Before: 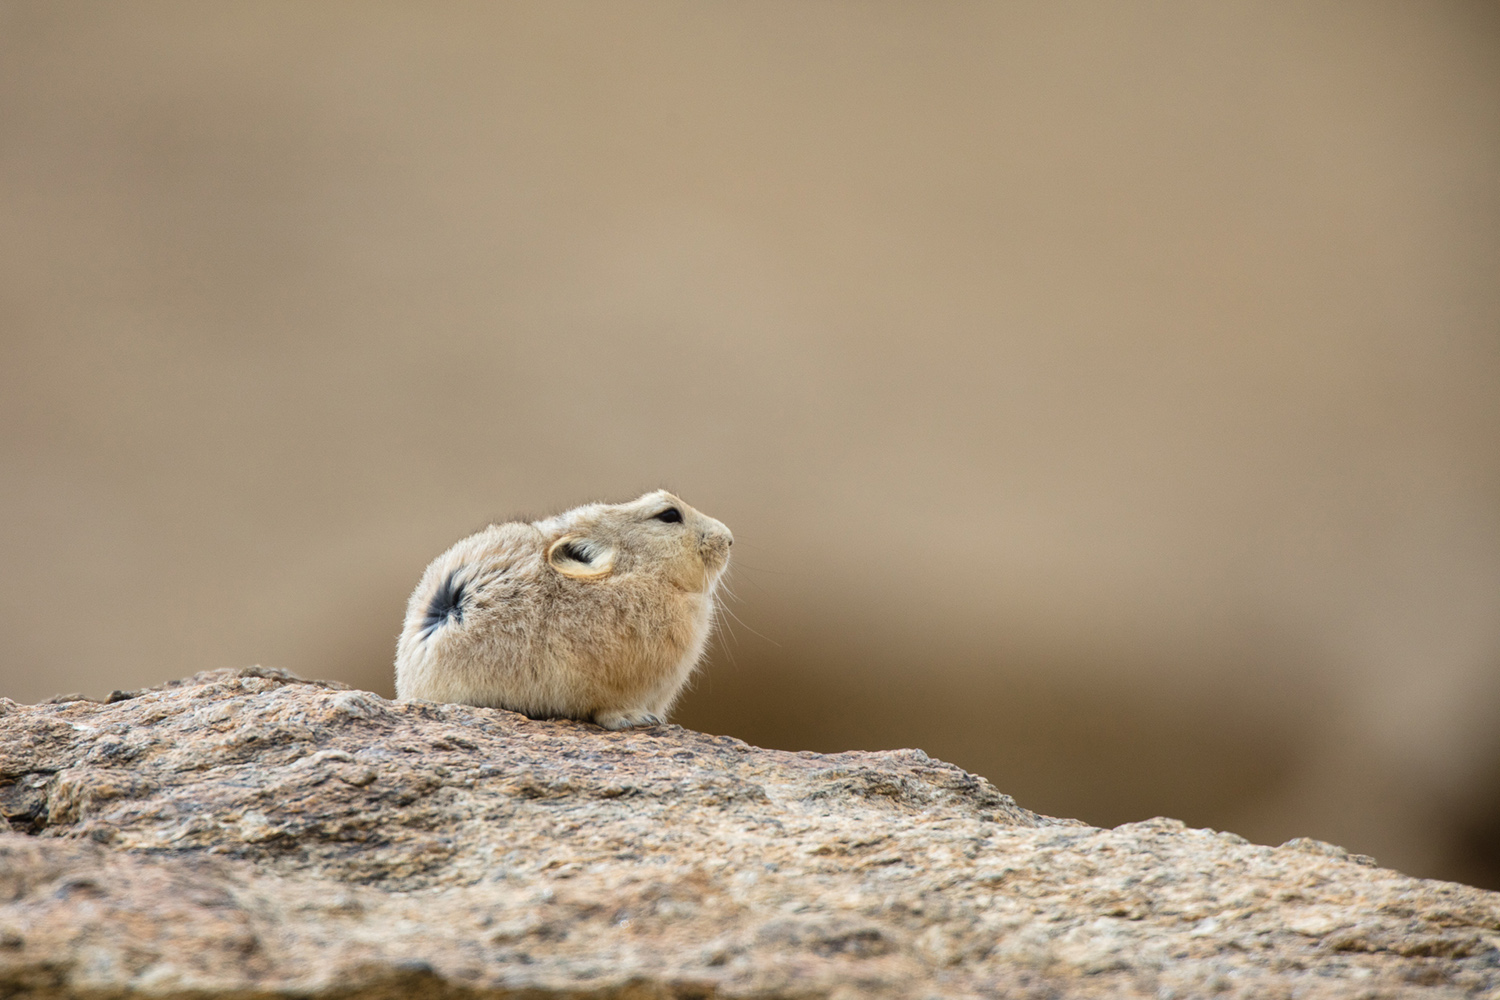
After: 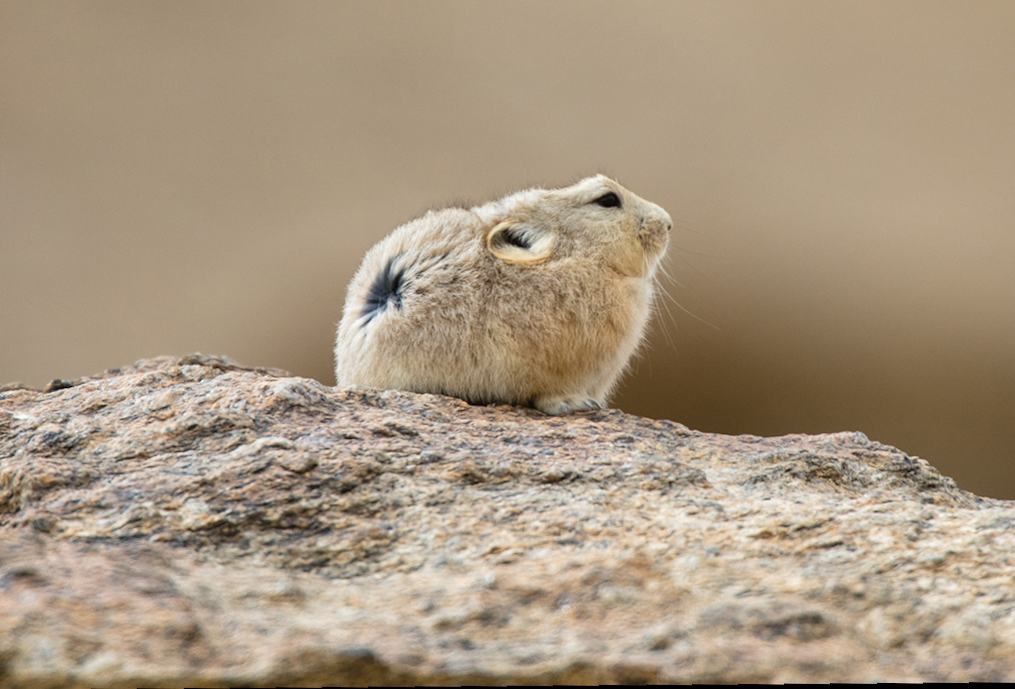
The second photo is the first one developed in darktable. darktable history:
rotate and perspective: rotation -1.24°, automatic cropping off
crop and rotate: angle -0.82°, left 3.85%, top 31.828%, right 27.992%
